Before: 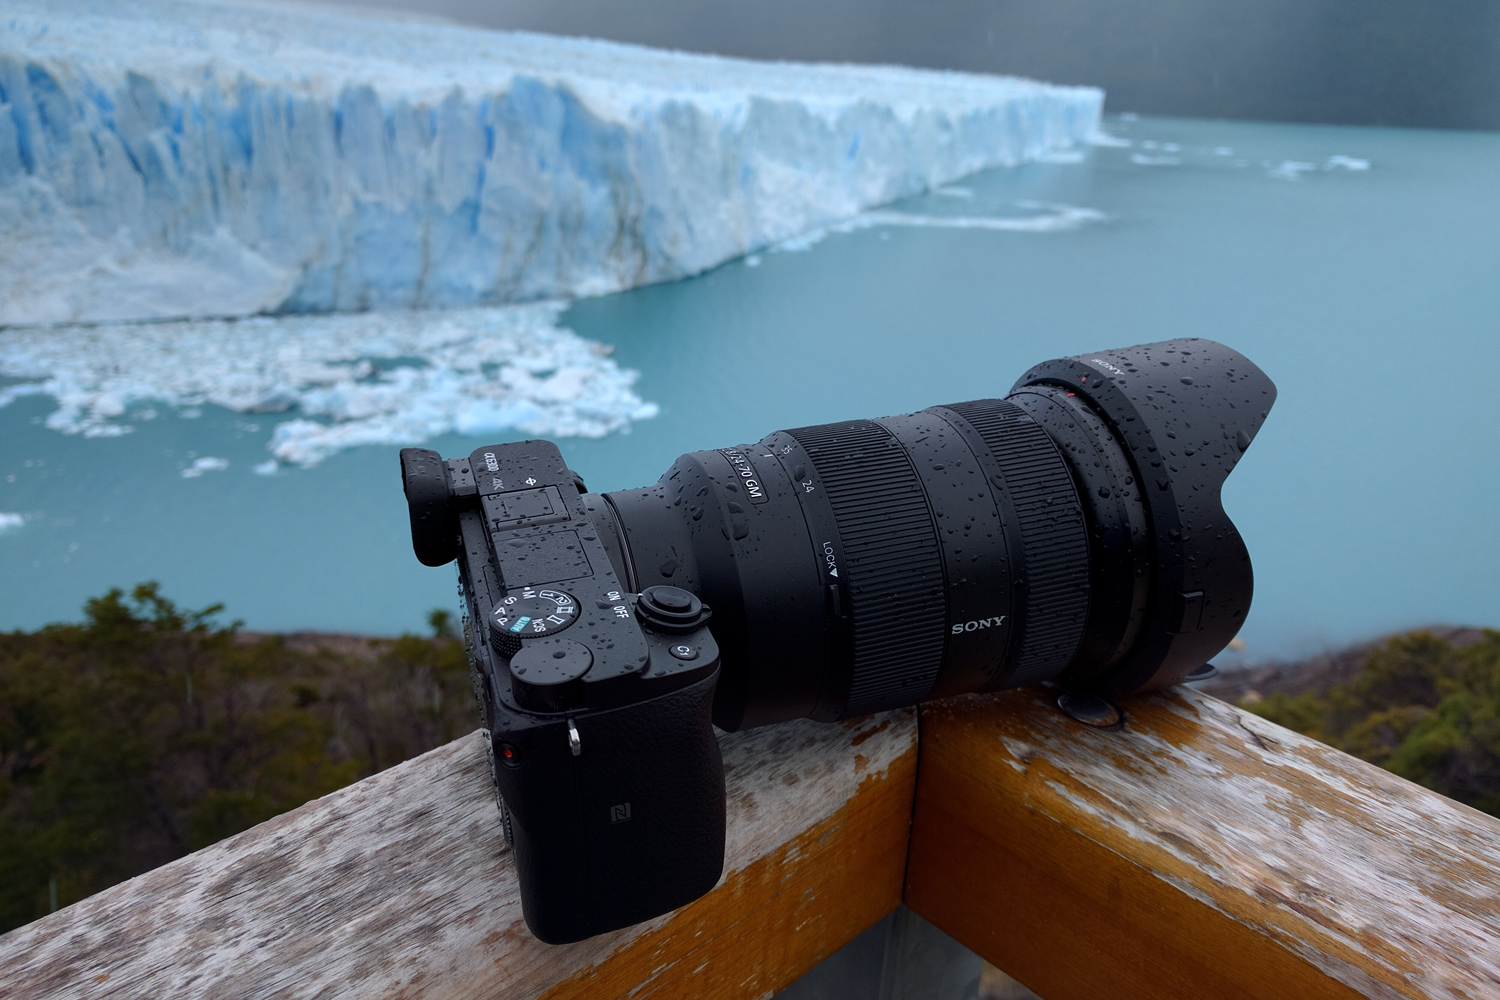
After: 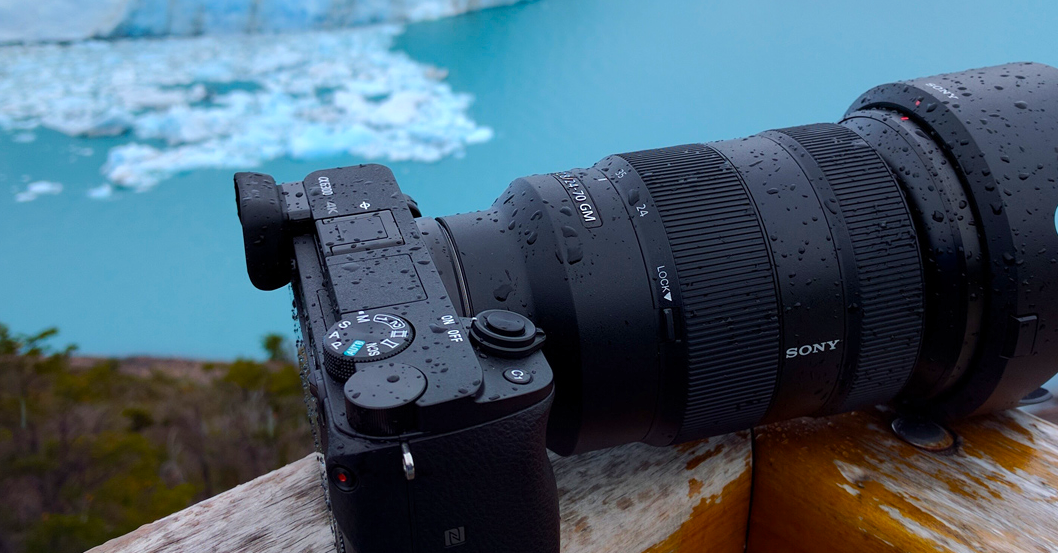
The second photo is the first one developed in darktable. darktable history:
exposure: exposure 0.081 EV, compensate highlight preservation false
crop: left 11.123%, top 27.61%, right 18.3%, bottom 17.034%
color balance rgb: perceptual saturation grading › global saturation 25%, perceptual brilliance grading › mid-tones 10%, perceptual brilliance grading › shadows 15%, global vibrance 20%
